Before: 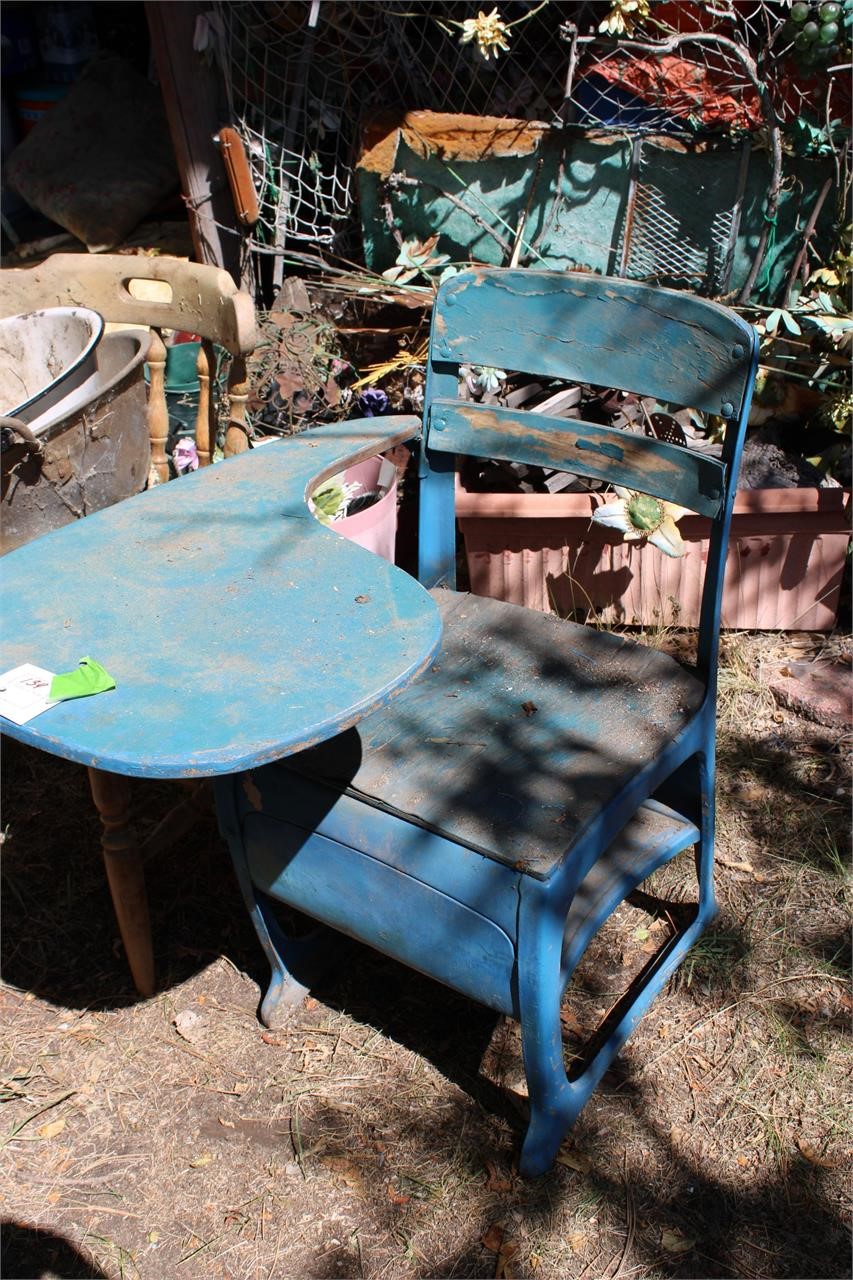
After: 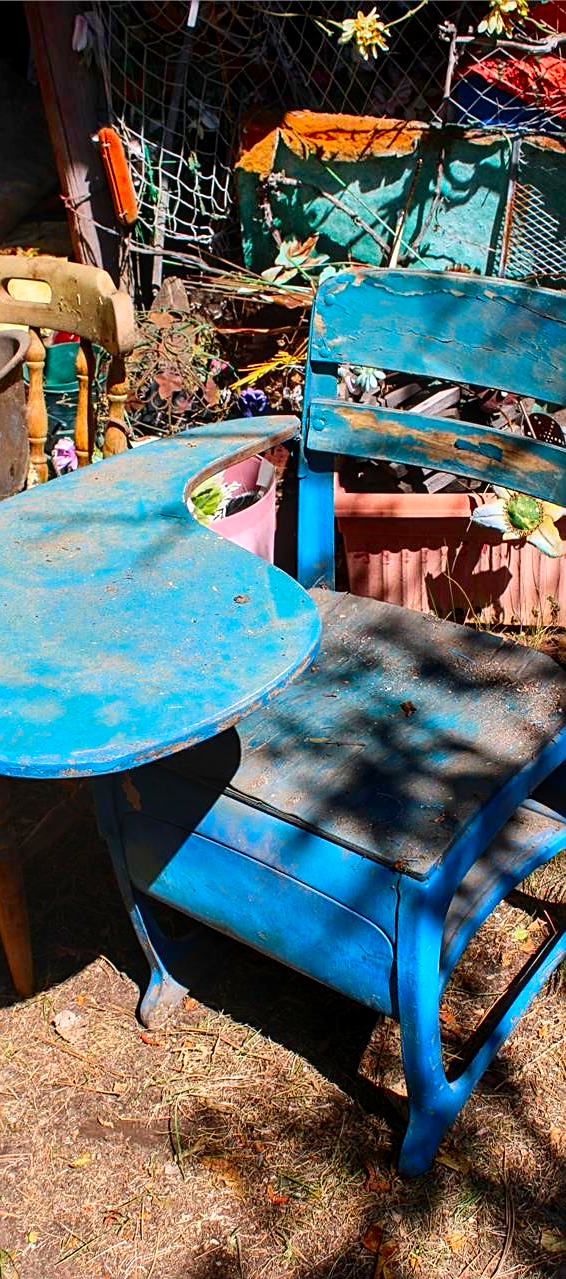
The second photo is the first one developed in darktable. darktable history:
sharpen: on, module defaults
contrast brightness saturation: contrast 0.136
crop and rotate: left 14.315%, right 19.285%
shadows and highlights: soften with gaussian
local contrast: on, module defaults
color correction: highlights b* 0.01, saturation 1.83
